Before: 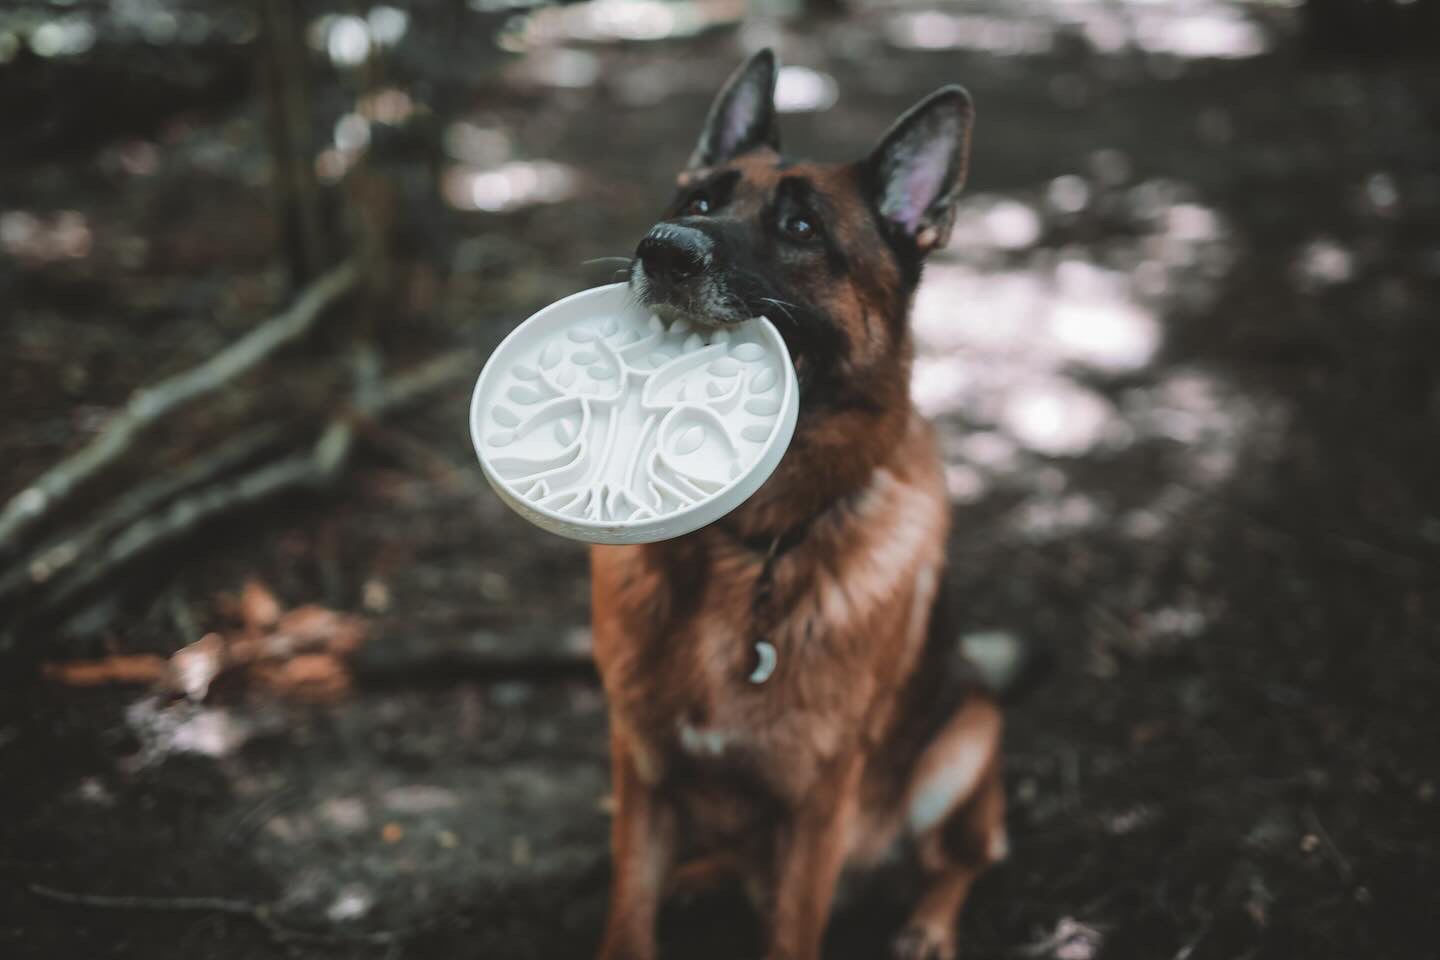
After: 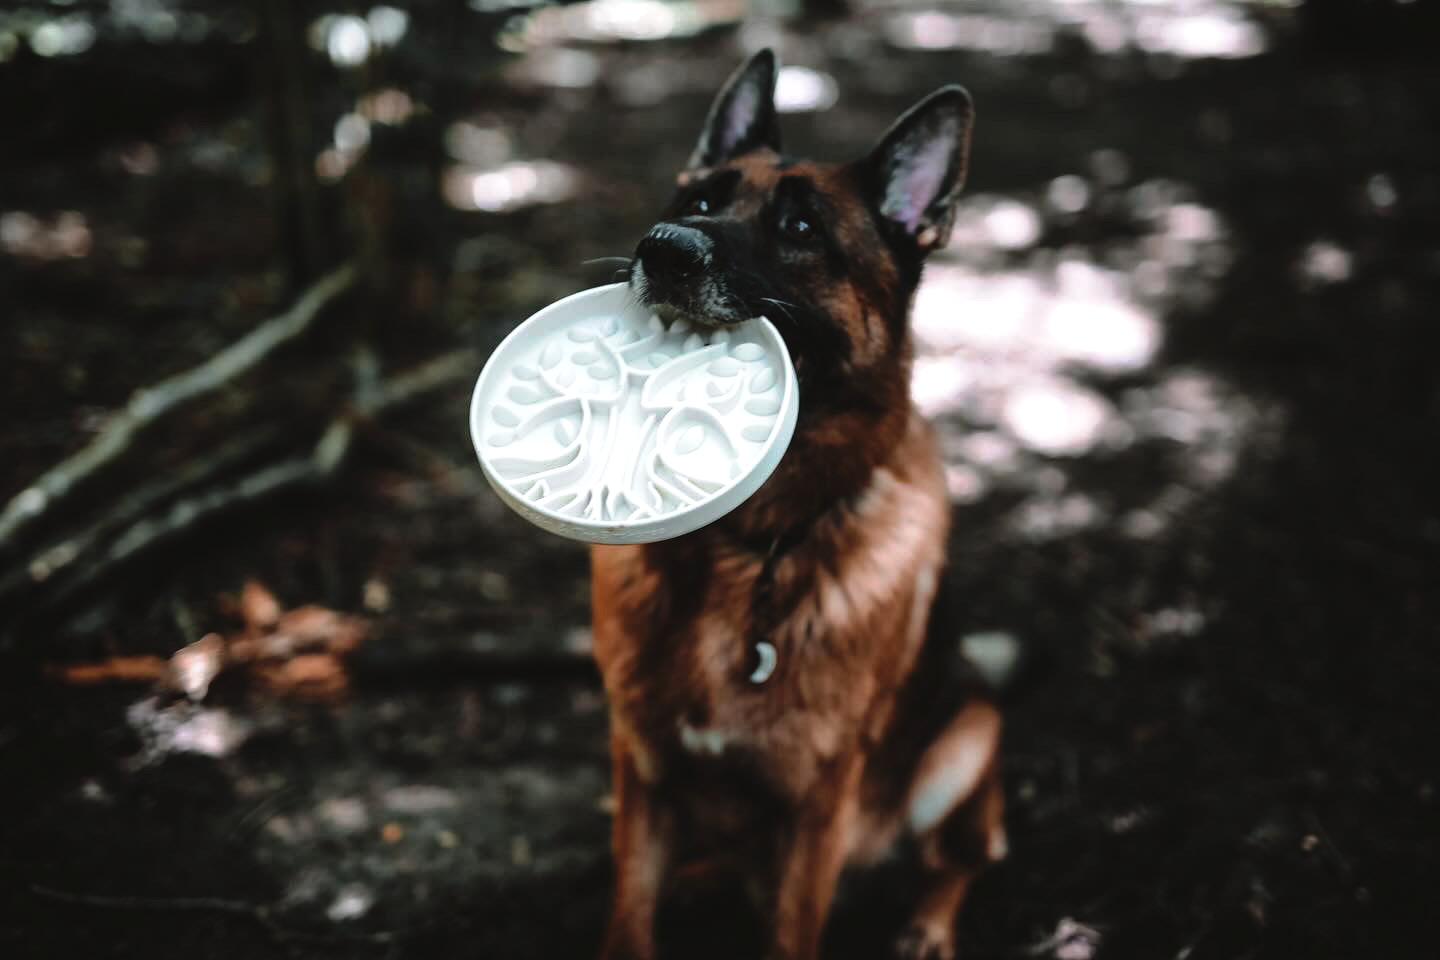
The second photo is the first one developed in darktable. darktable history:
tone curve: curves: ch0 [(0, 0) (0.224, 0.12) (0.375, 0.296) (0.528, 0.472) (0.681, 0.634) (0.8, 0.766) (0.873, 0.877) (1, 1)], preserve colors none
tone equalizer: -8 EV -0.444 EV, -7 EV -0.364 EV, -6 EV -0.347 EV, -5 EV -0.184 EV, -3 EV 0.202 EV, -2 EV 0.305 EV, -1 EV 0.38 EV, +0 EV 0.415 EV, edges refinement/feathering 500, mask exposure compensation -1.57 EV, preserve details no
